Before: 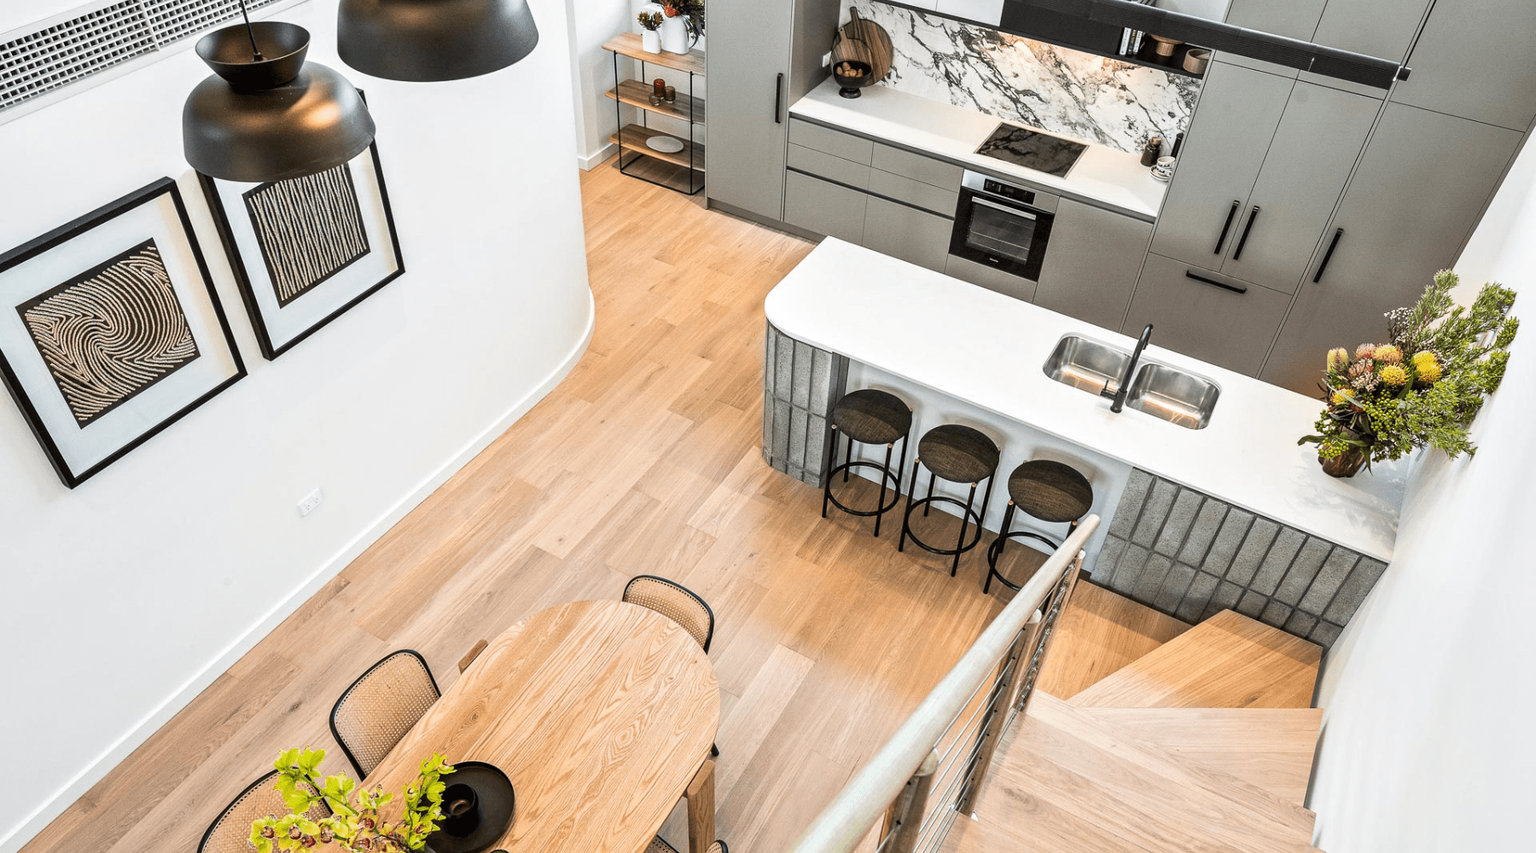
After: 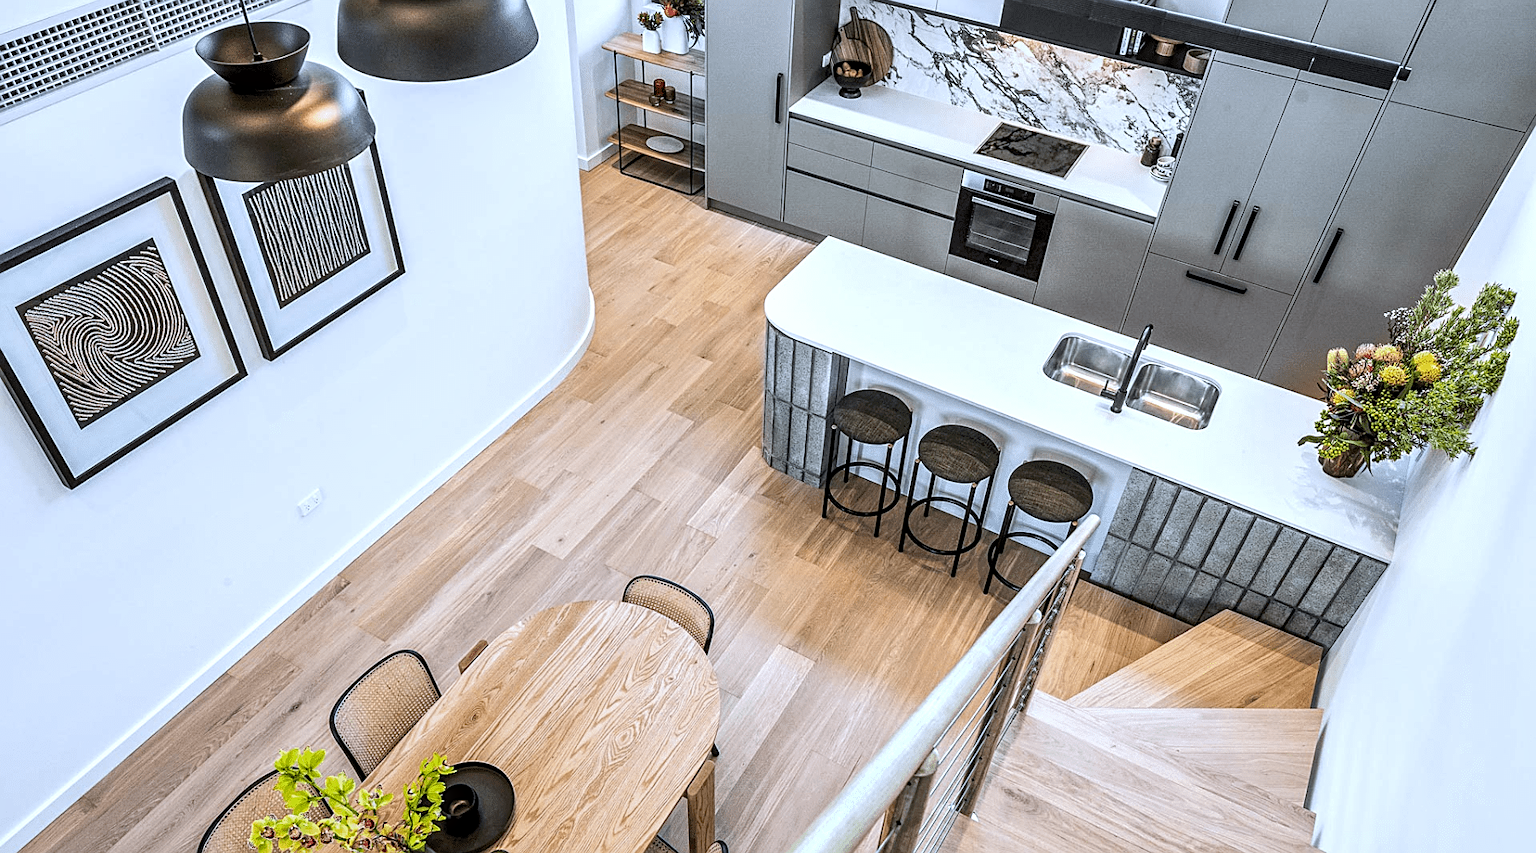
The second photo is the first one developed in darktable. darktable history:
sharpen: on, module defaults
local contrast: highlights 61%, detail 143%, midtone range 0.428
white balance: red 0.926, green 1.003, blue 1.133
